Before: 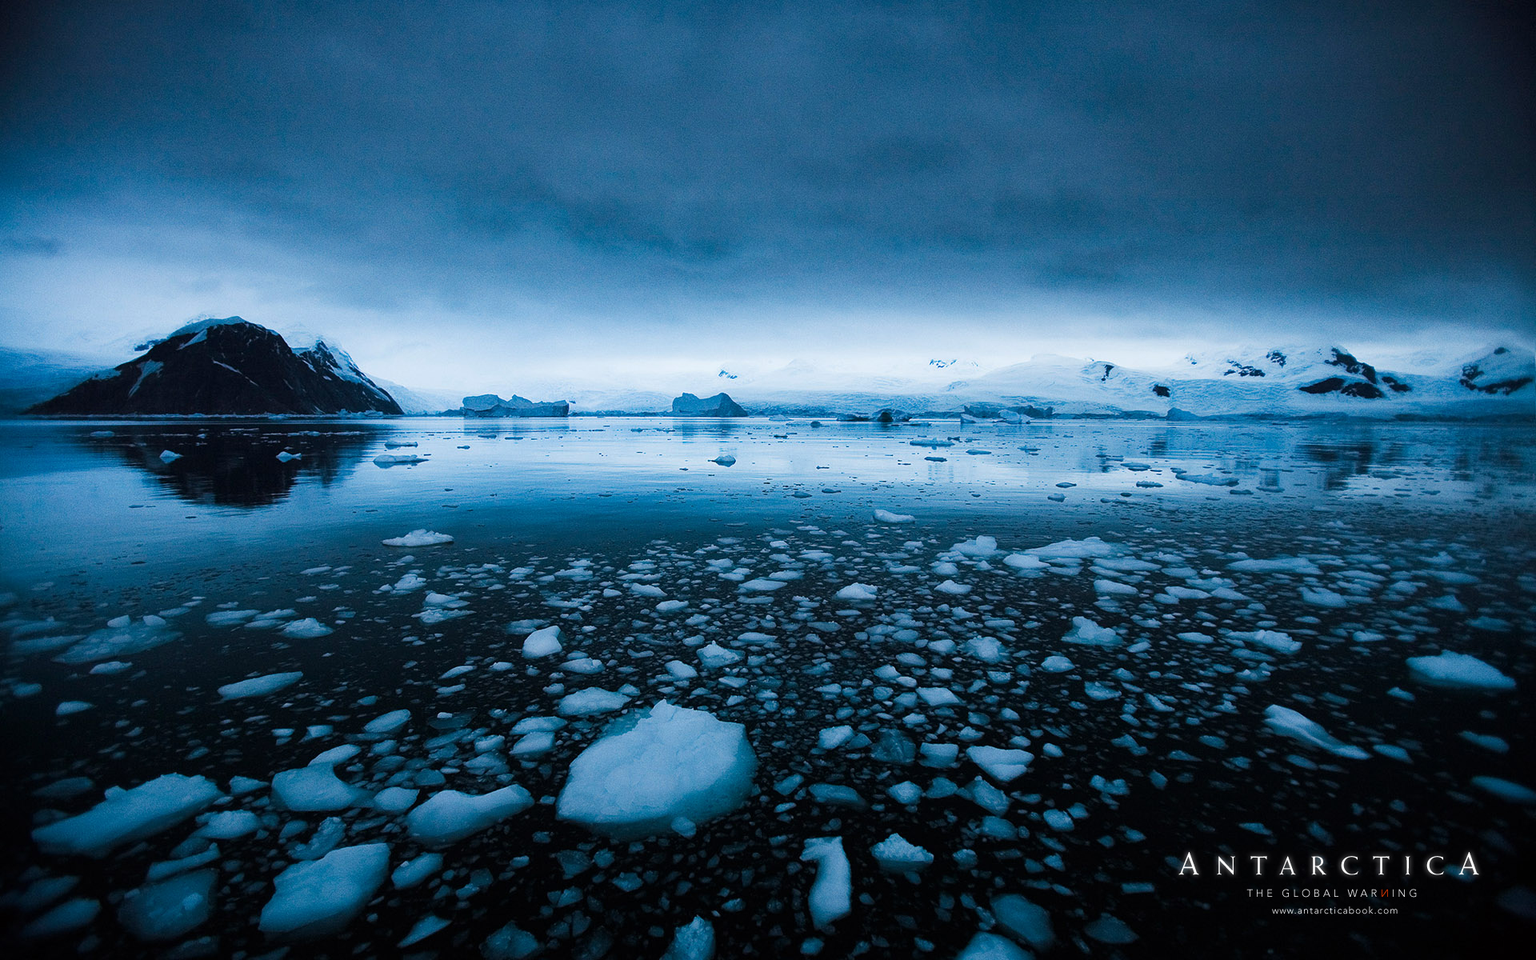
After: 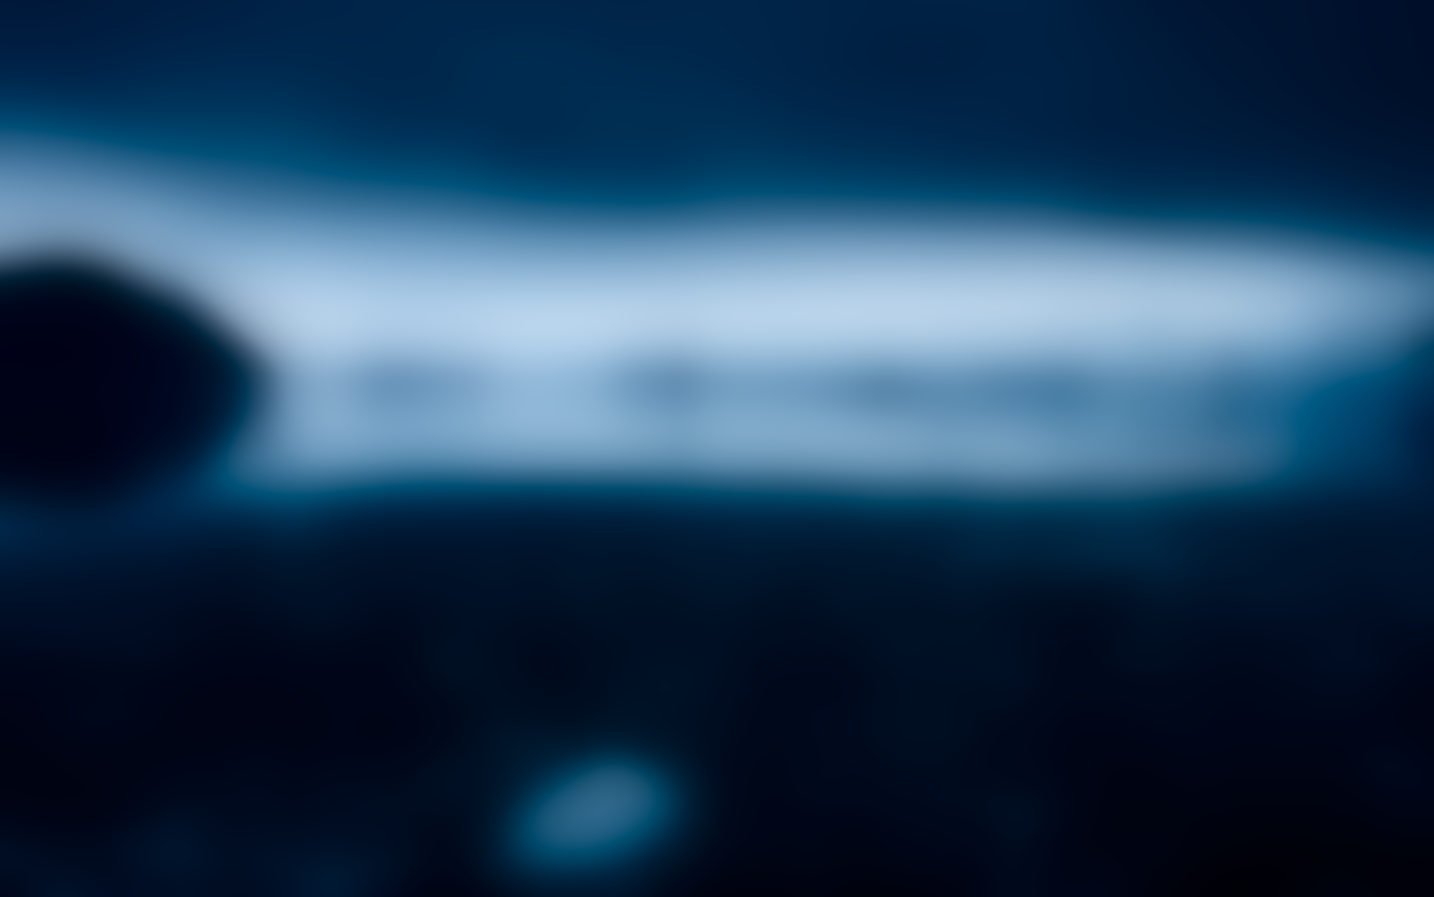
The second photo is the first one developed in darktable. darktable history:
crop and rotate: left 11.831%, top 11.346%, right 13.429%, bottom 13.899%
lowpass: radius 31.92, contrast 1.72, brightness -0.98, saturation 0.94
shadows and highlights: shadows 30
